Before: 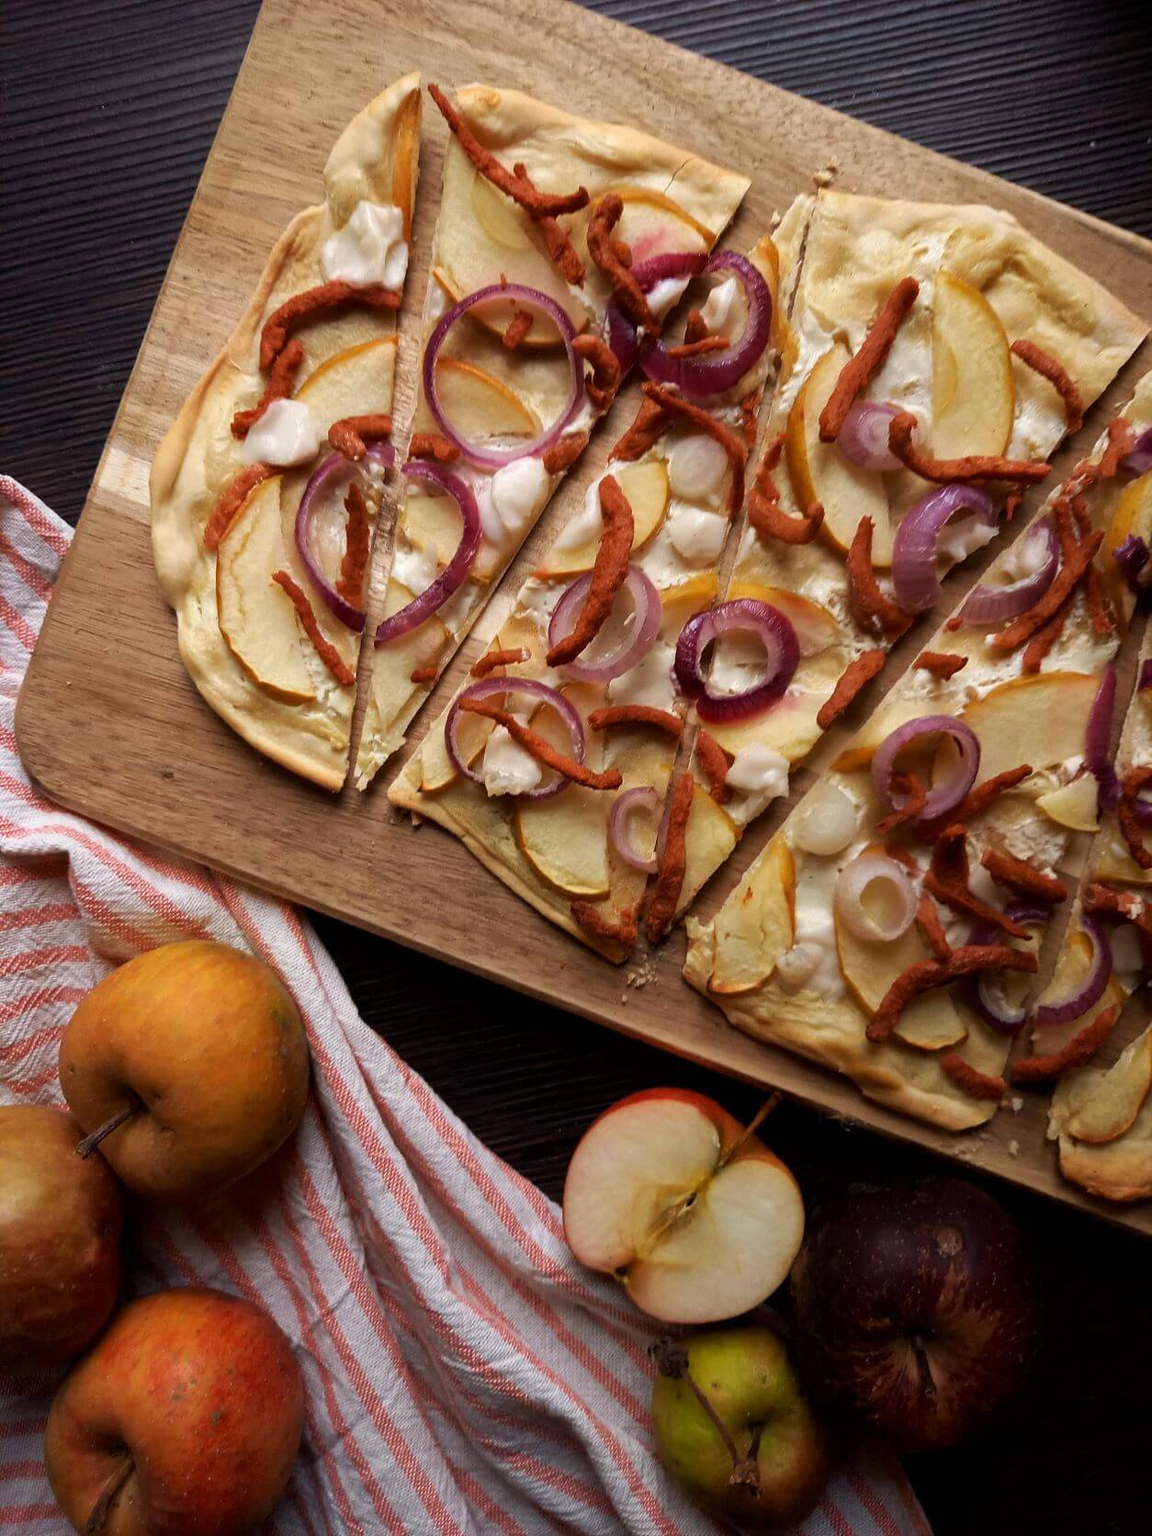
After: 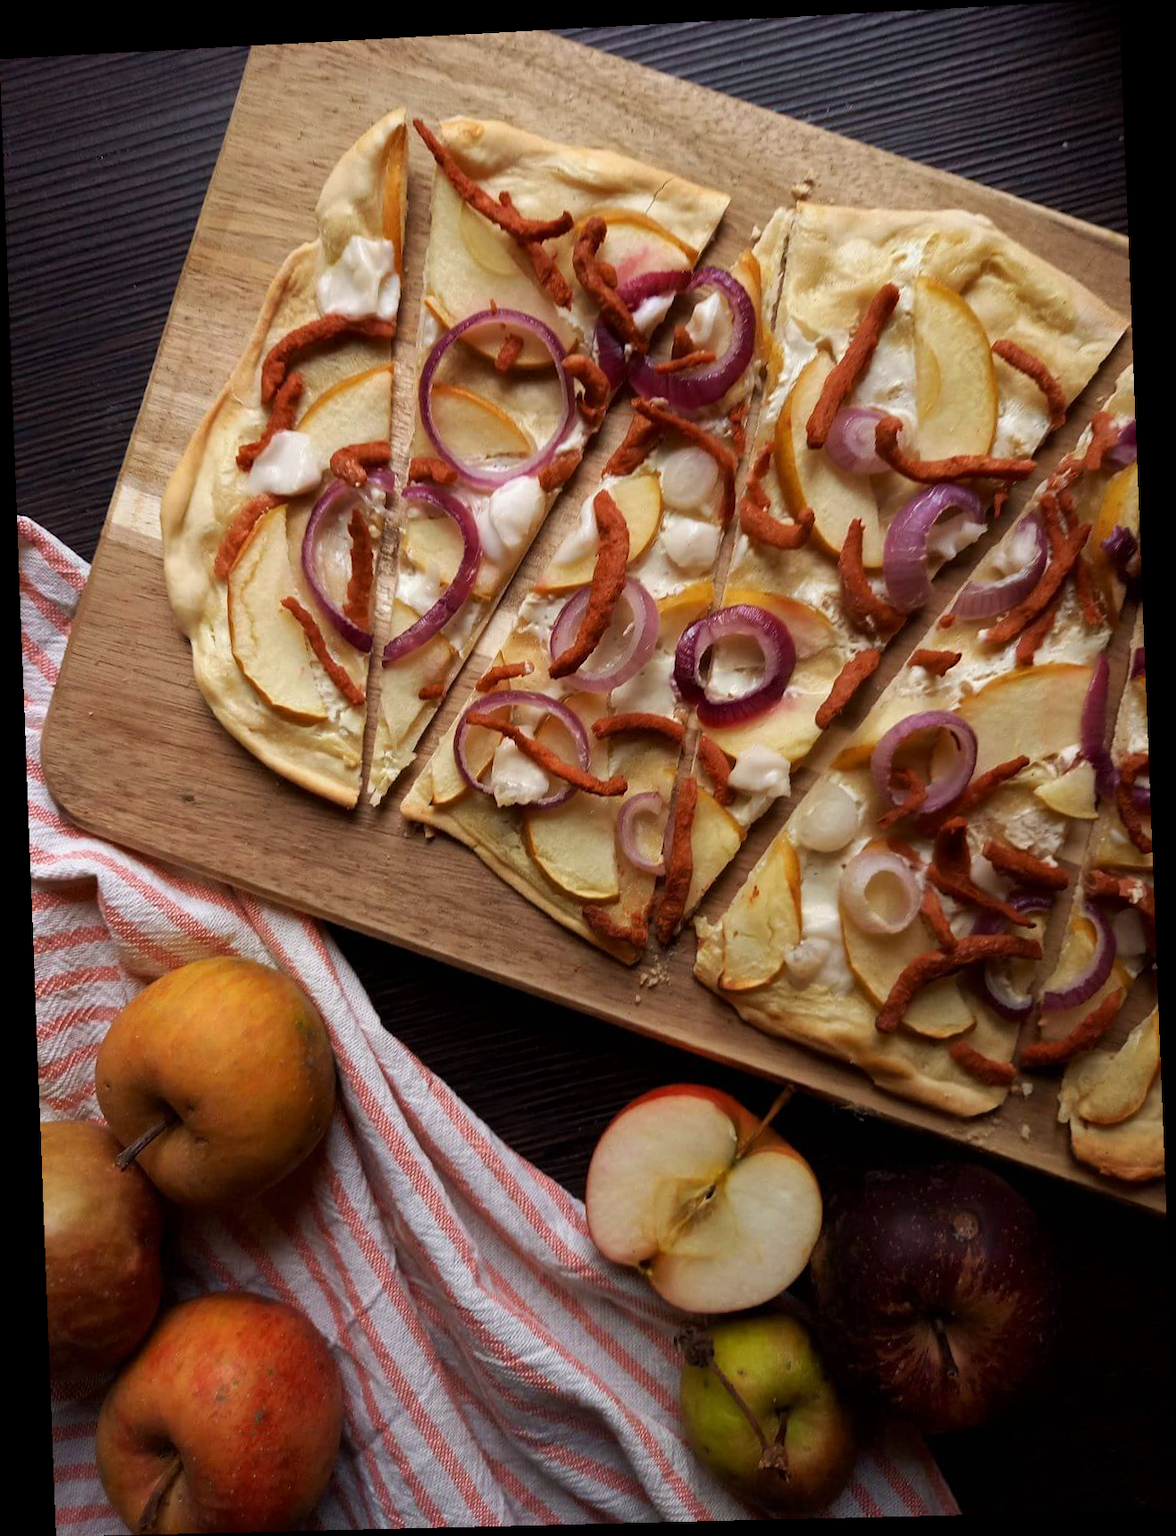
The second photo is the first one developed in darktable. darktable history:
white balance: red 0.986, blue 1.01
rotate and perspective: rotation -2.22°, lens shift (horizontal) -0.022, automatic cropping off
